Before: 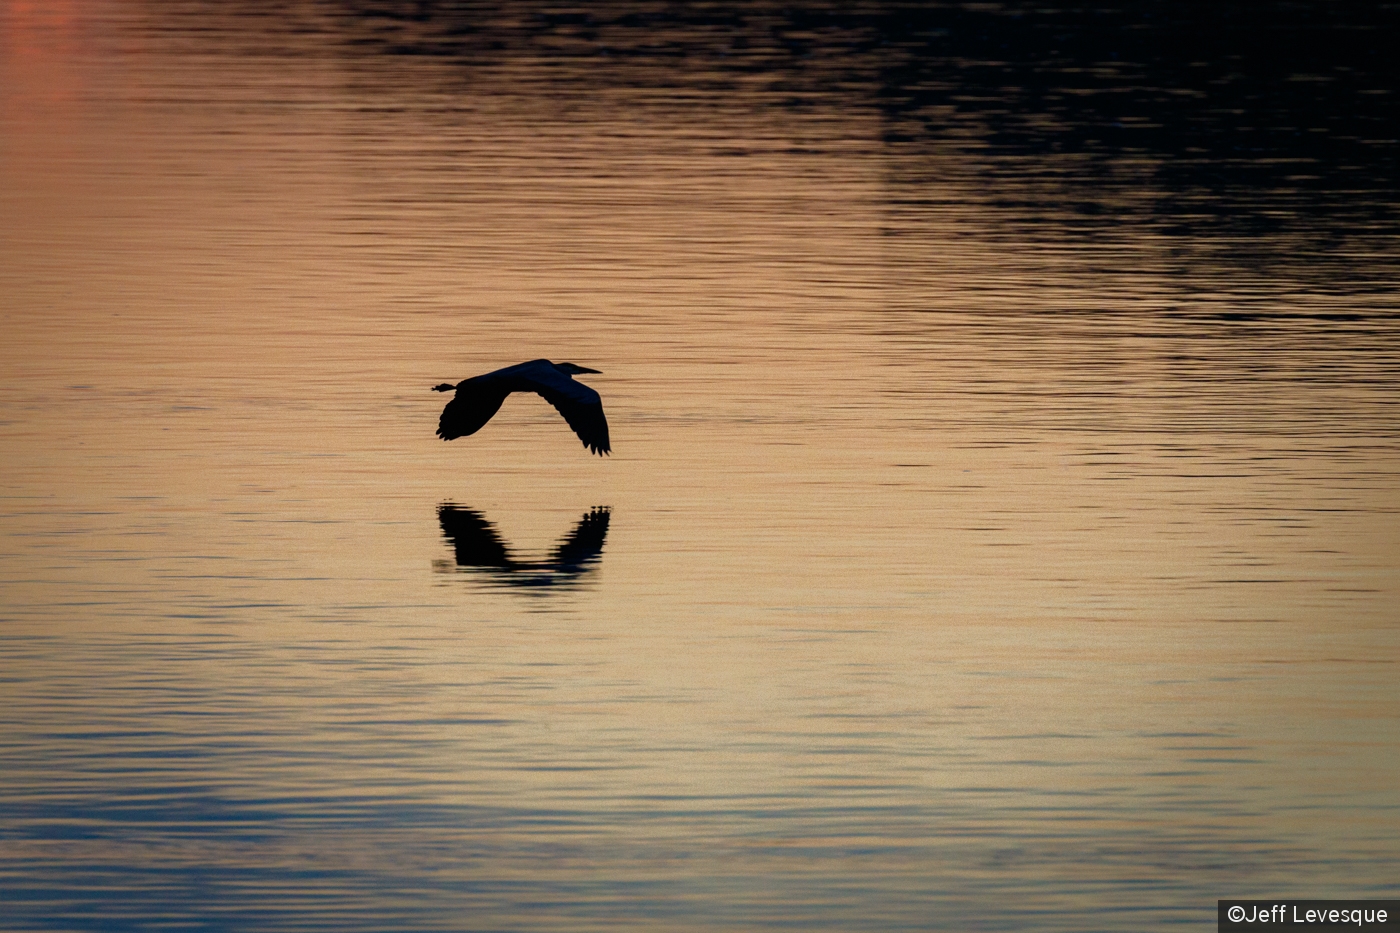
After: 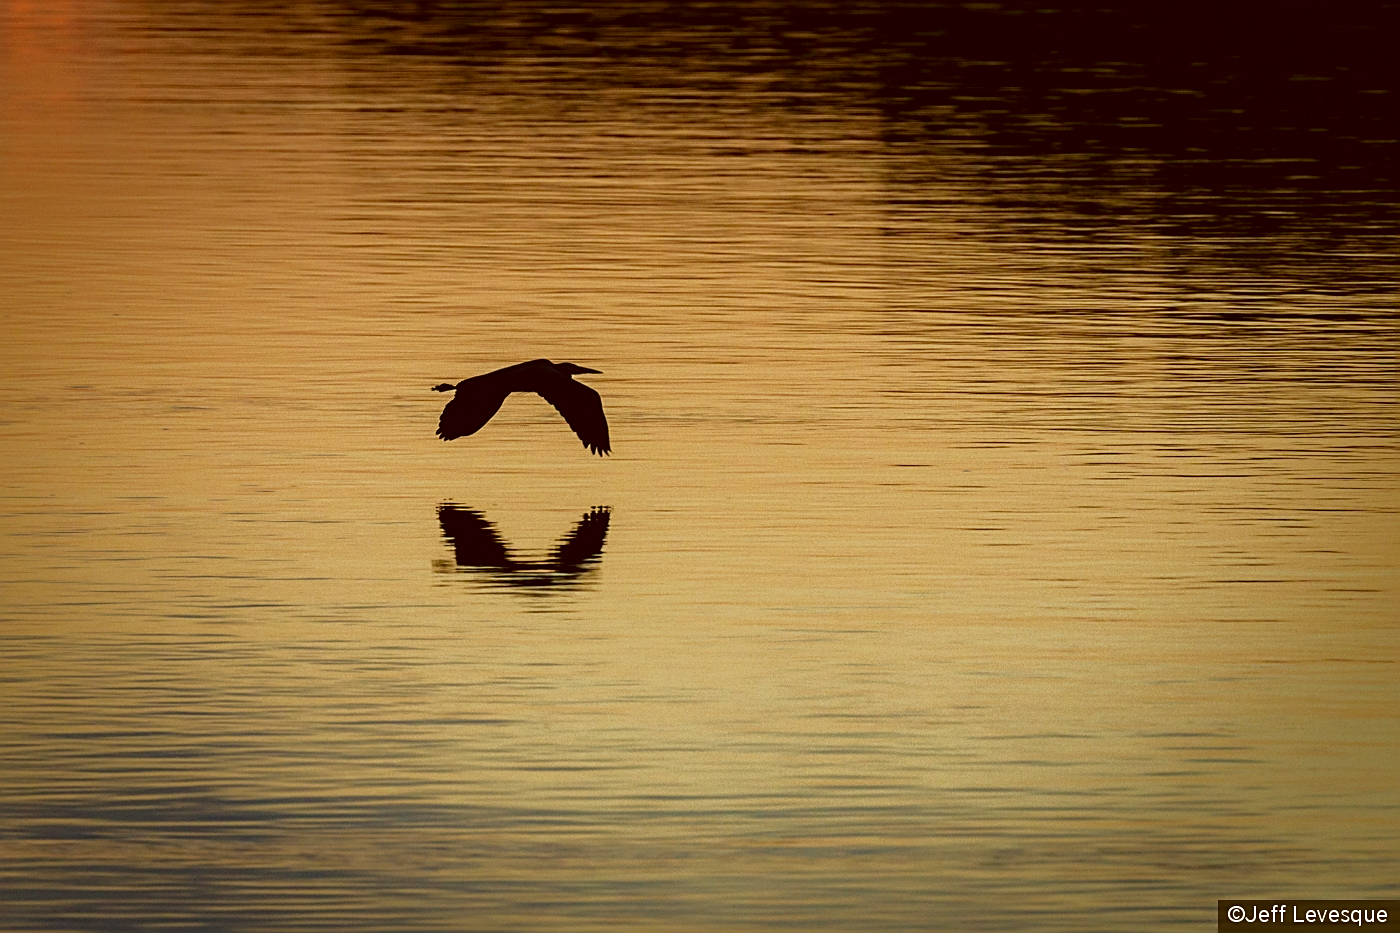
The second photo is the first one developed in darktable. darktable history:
sharpen: on, module defaults
color correction: highlights a* -5.21, highlights b* 9.79, shadows a* 9.8, shadows b* 24.5
